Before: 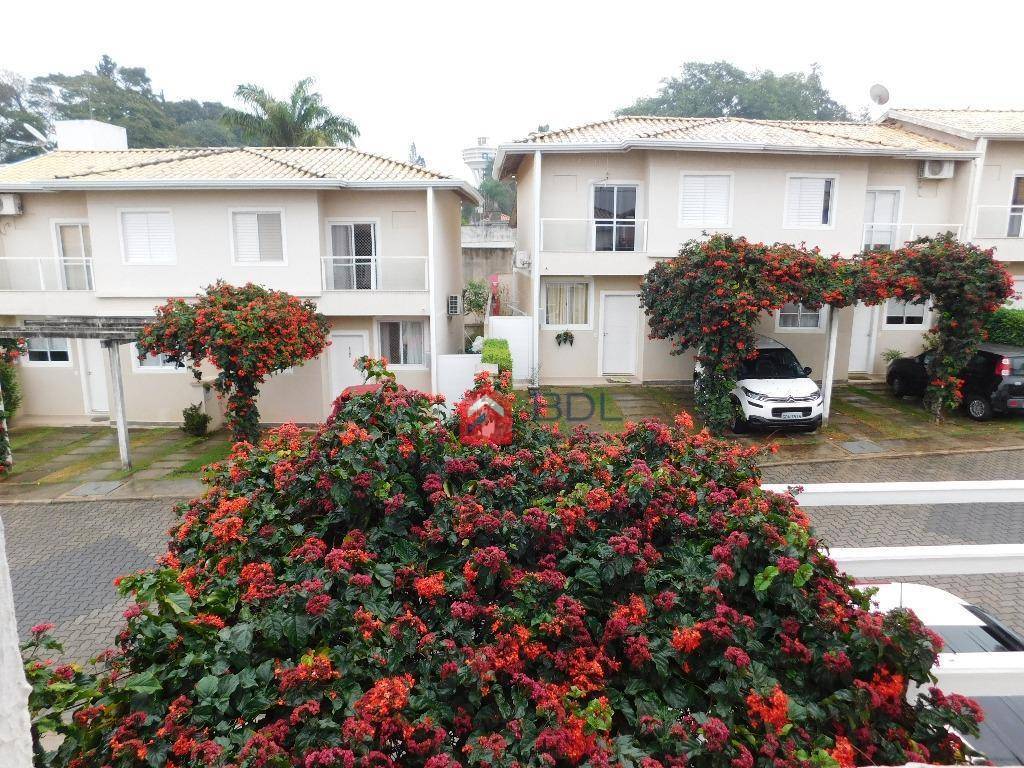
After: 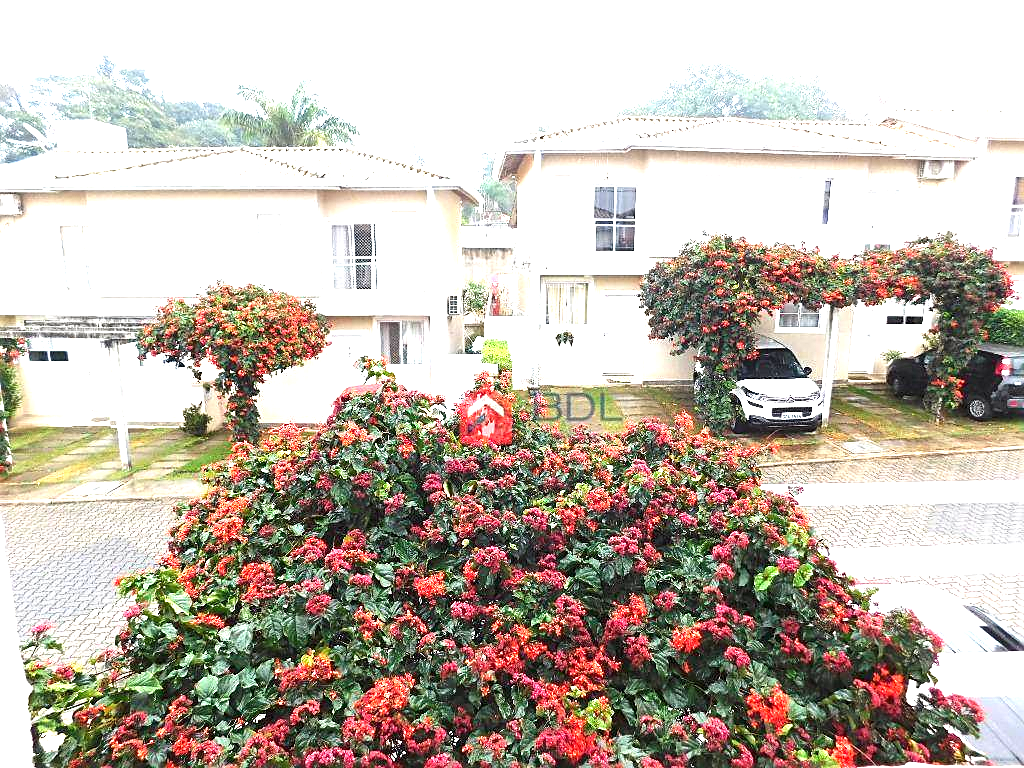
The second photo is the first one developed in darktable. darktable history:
exposure: black level correction 0, exposure 1.675 EV, compensate exposure bias true, compensate highlight preservation false
sharpen: on, module defaults
